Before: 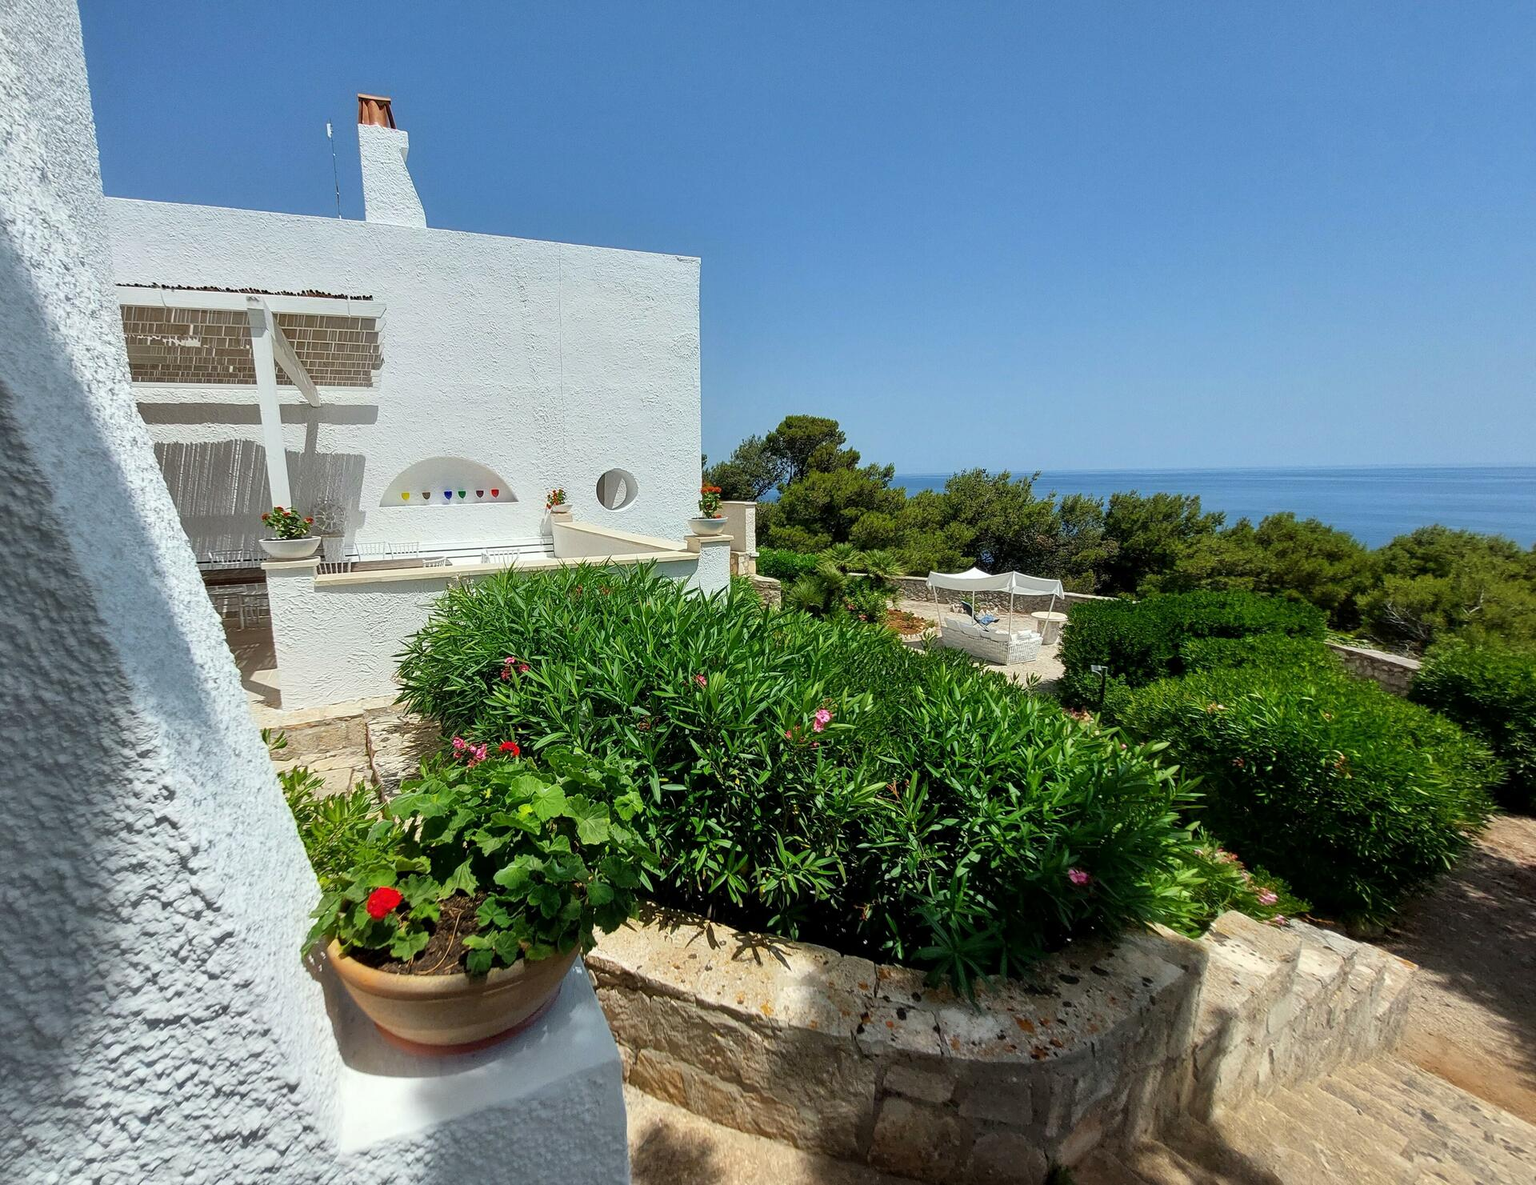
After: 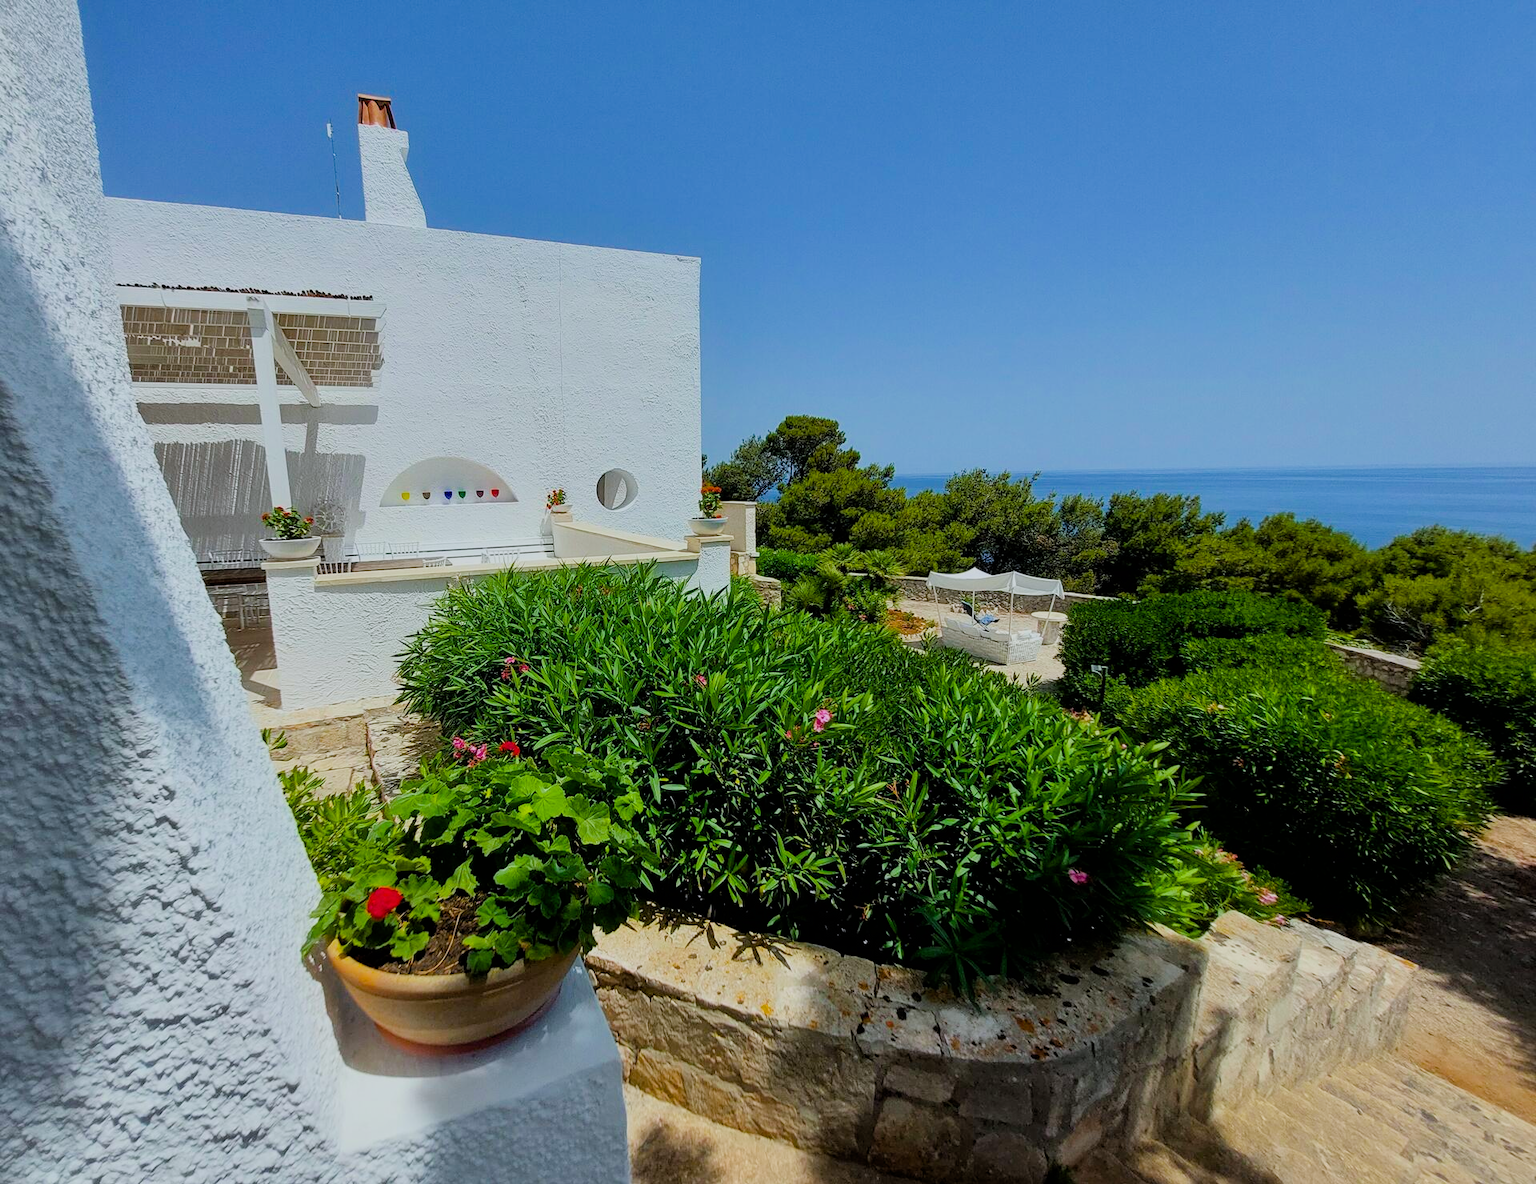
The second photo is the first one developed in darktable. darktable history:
filmic rgb: black relative exposure -7.65 EV, white relative exposure 4.56 EV, hardness 3.61
color balance rgb: perceptual saturation grading › global saturation 30%, global vibrance 20%
white balance: red 0.983, blue 1.036
split-toning: shadows › saturation 0.61, highlights › saturation 0.58, balance -28.74, compress 87.36%
